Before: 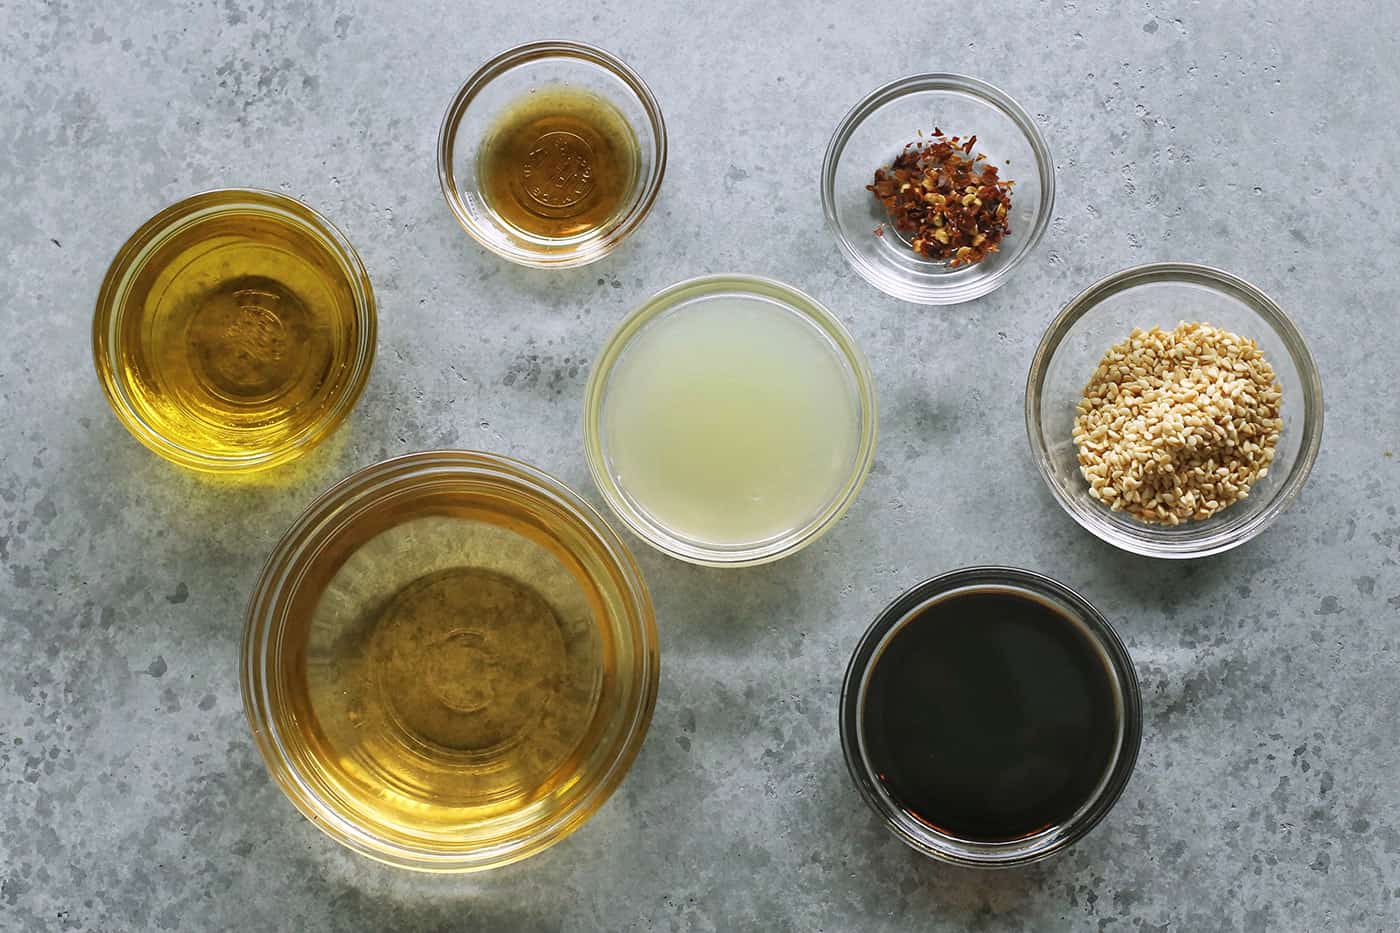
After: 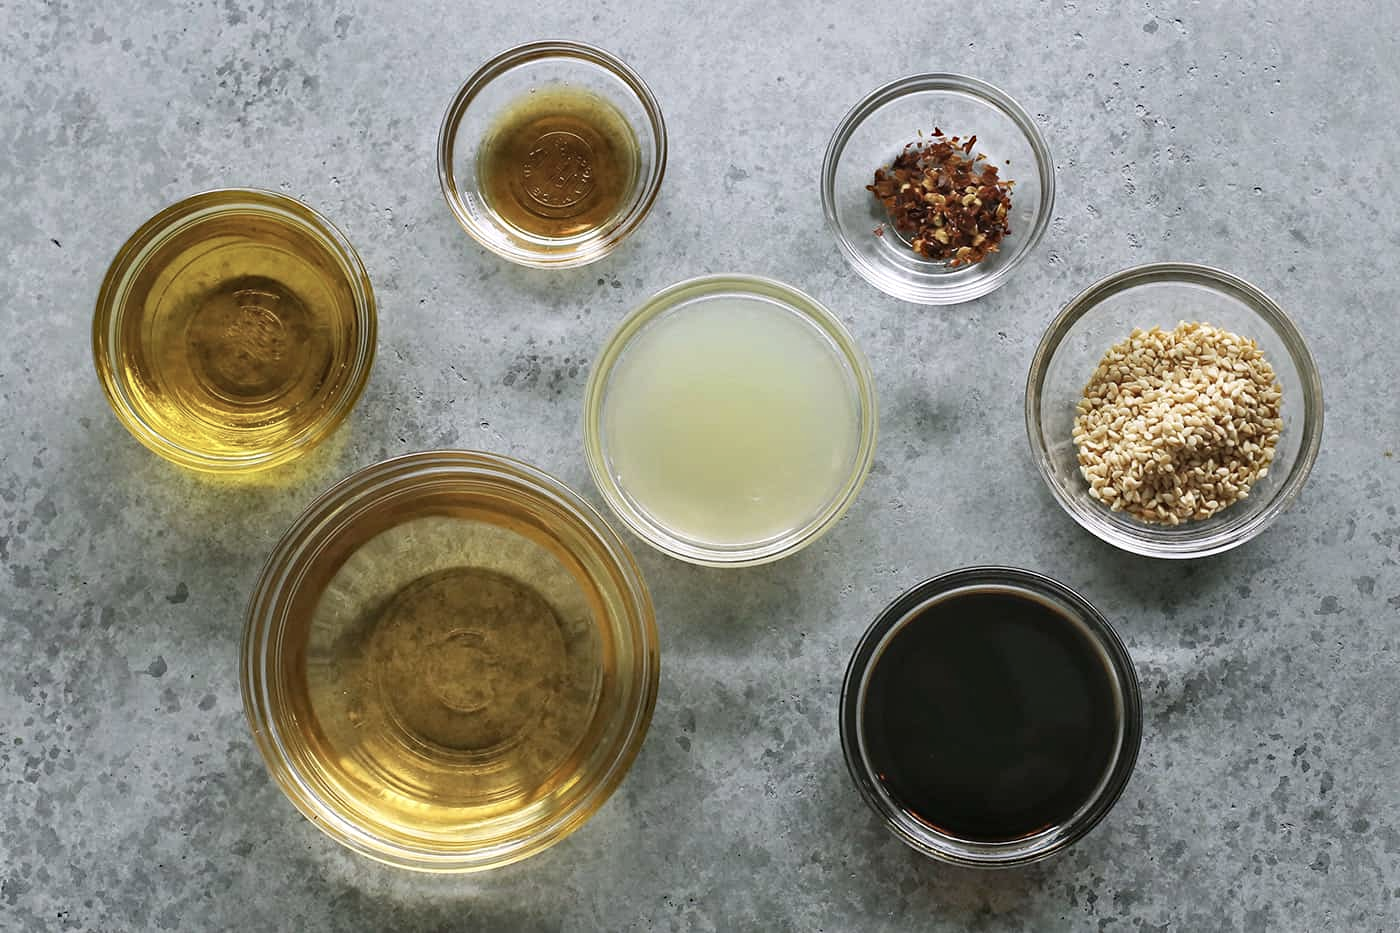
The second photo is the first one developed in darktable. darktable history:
contrast brightness saturation: contrast 0.06, brightness -0.01, saturation -0.23
haze removal: compatibility mode true, adaptive false
